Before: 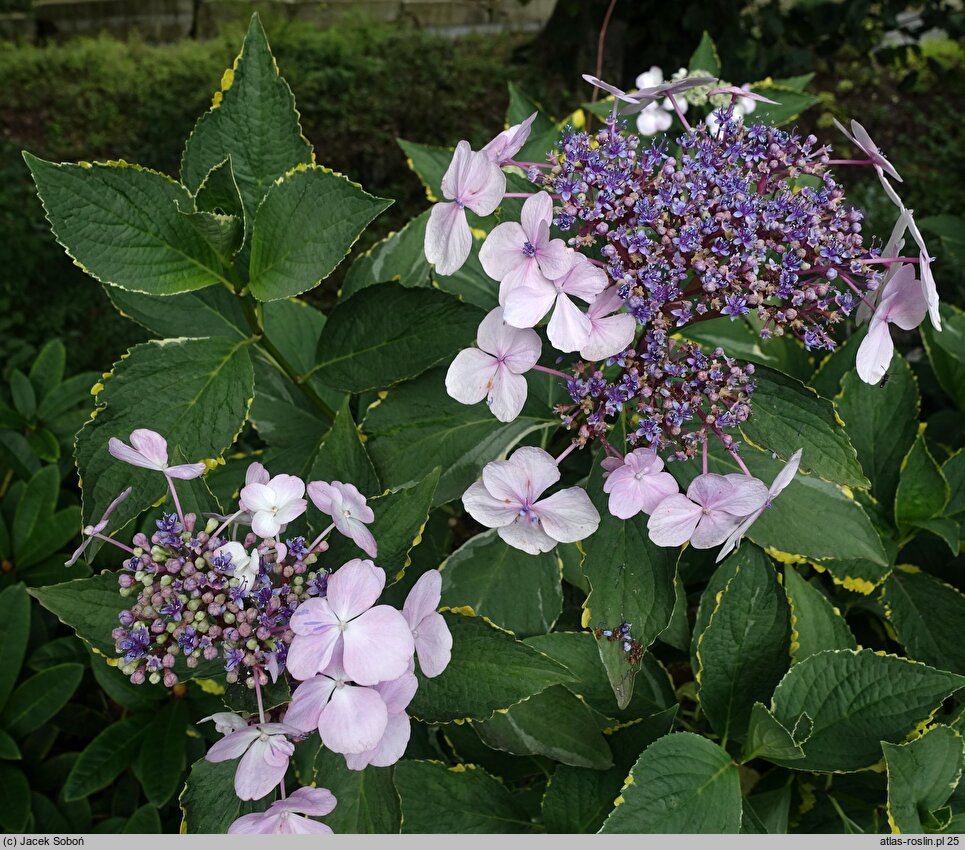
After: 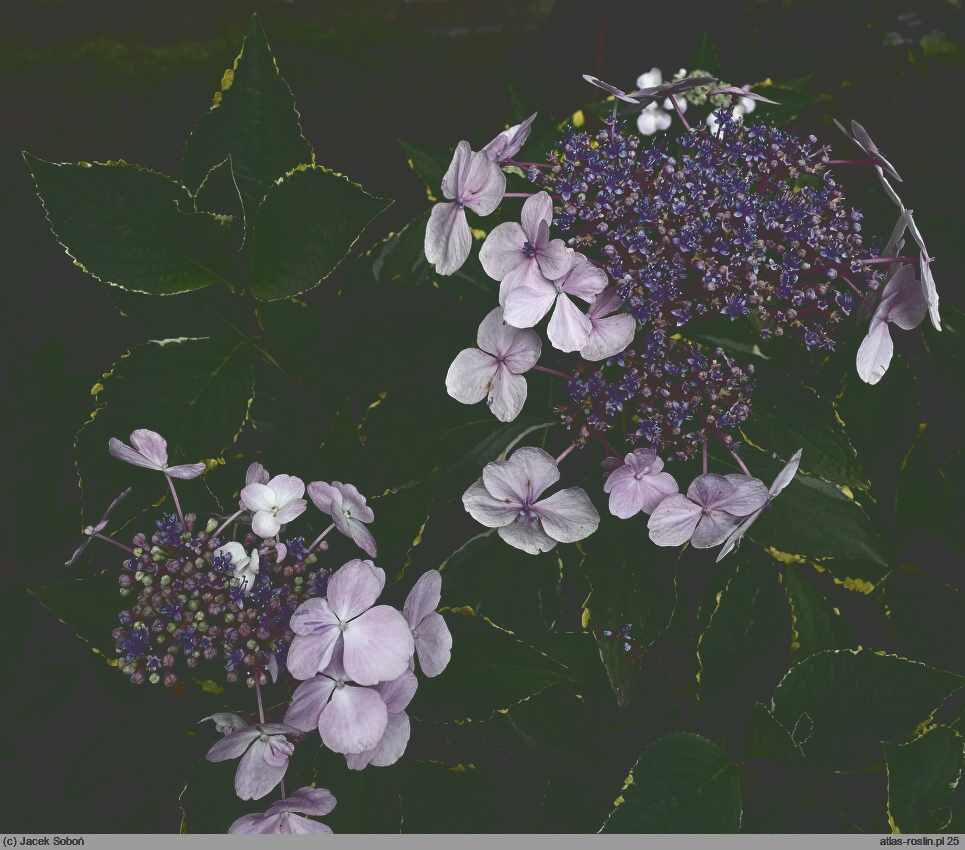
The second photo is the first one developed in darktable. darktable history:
base curve: curves: ch0 [(0, 0.036) (0.083, 0.04) (0.804, 1)]
exposure: black level correction -0.037, exposure -0.495 EV, compensate exposure bias true, compensate highlight preservation false
